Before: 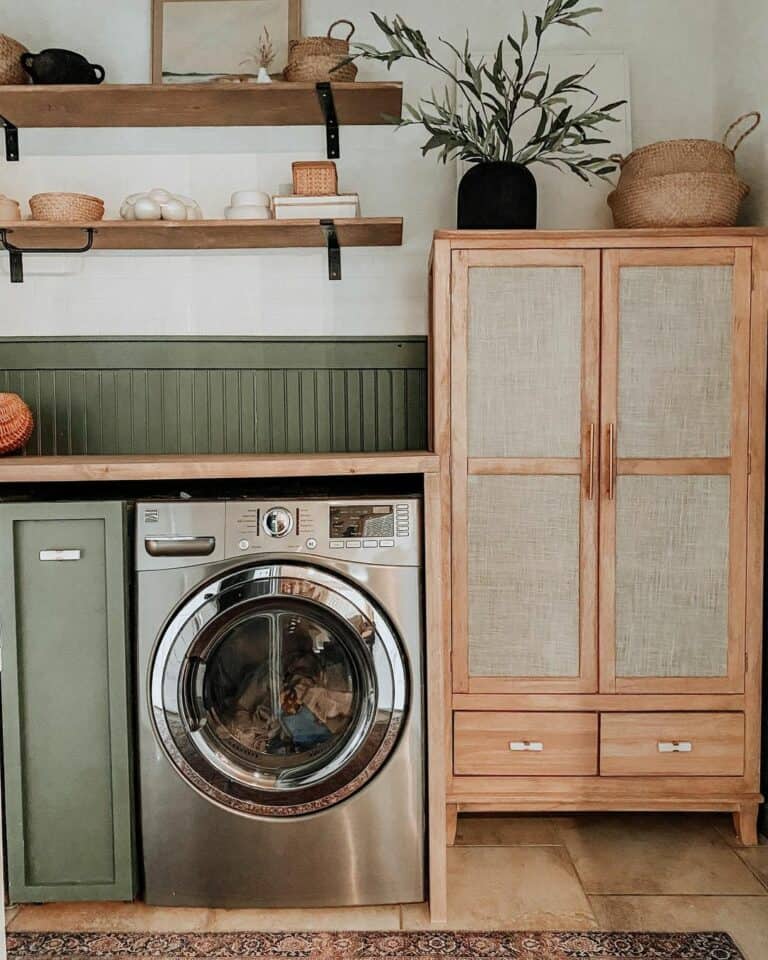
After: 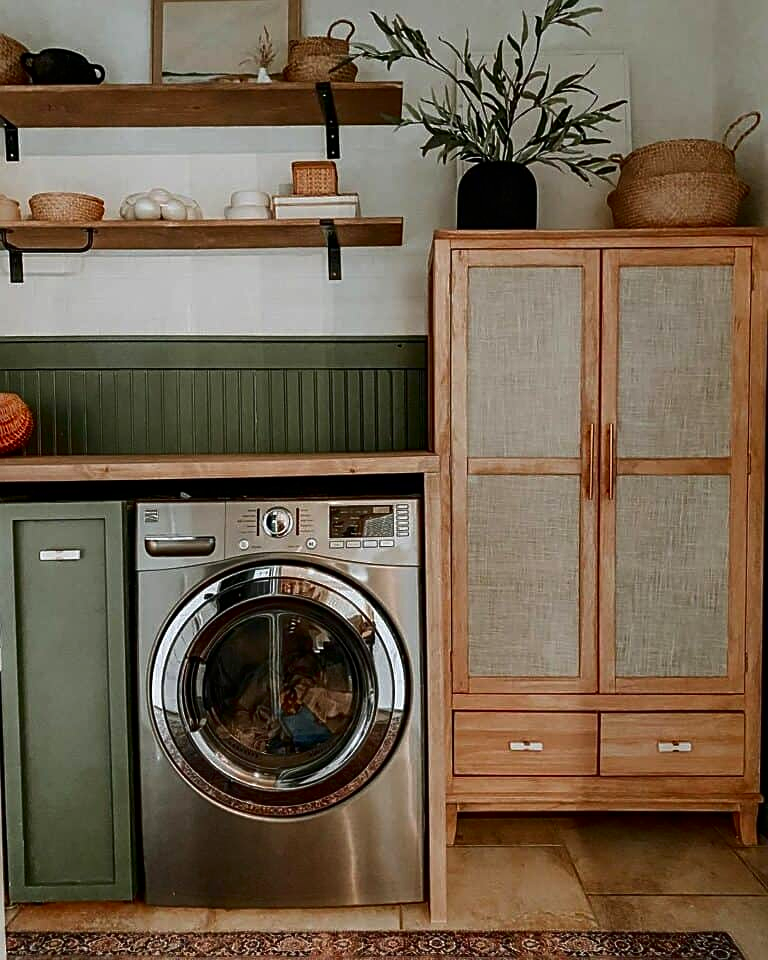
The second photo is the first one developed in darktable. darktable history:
contrast brightness saturation: brightness -0.25, saturation 0.2
sharpen: on, module defaults
